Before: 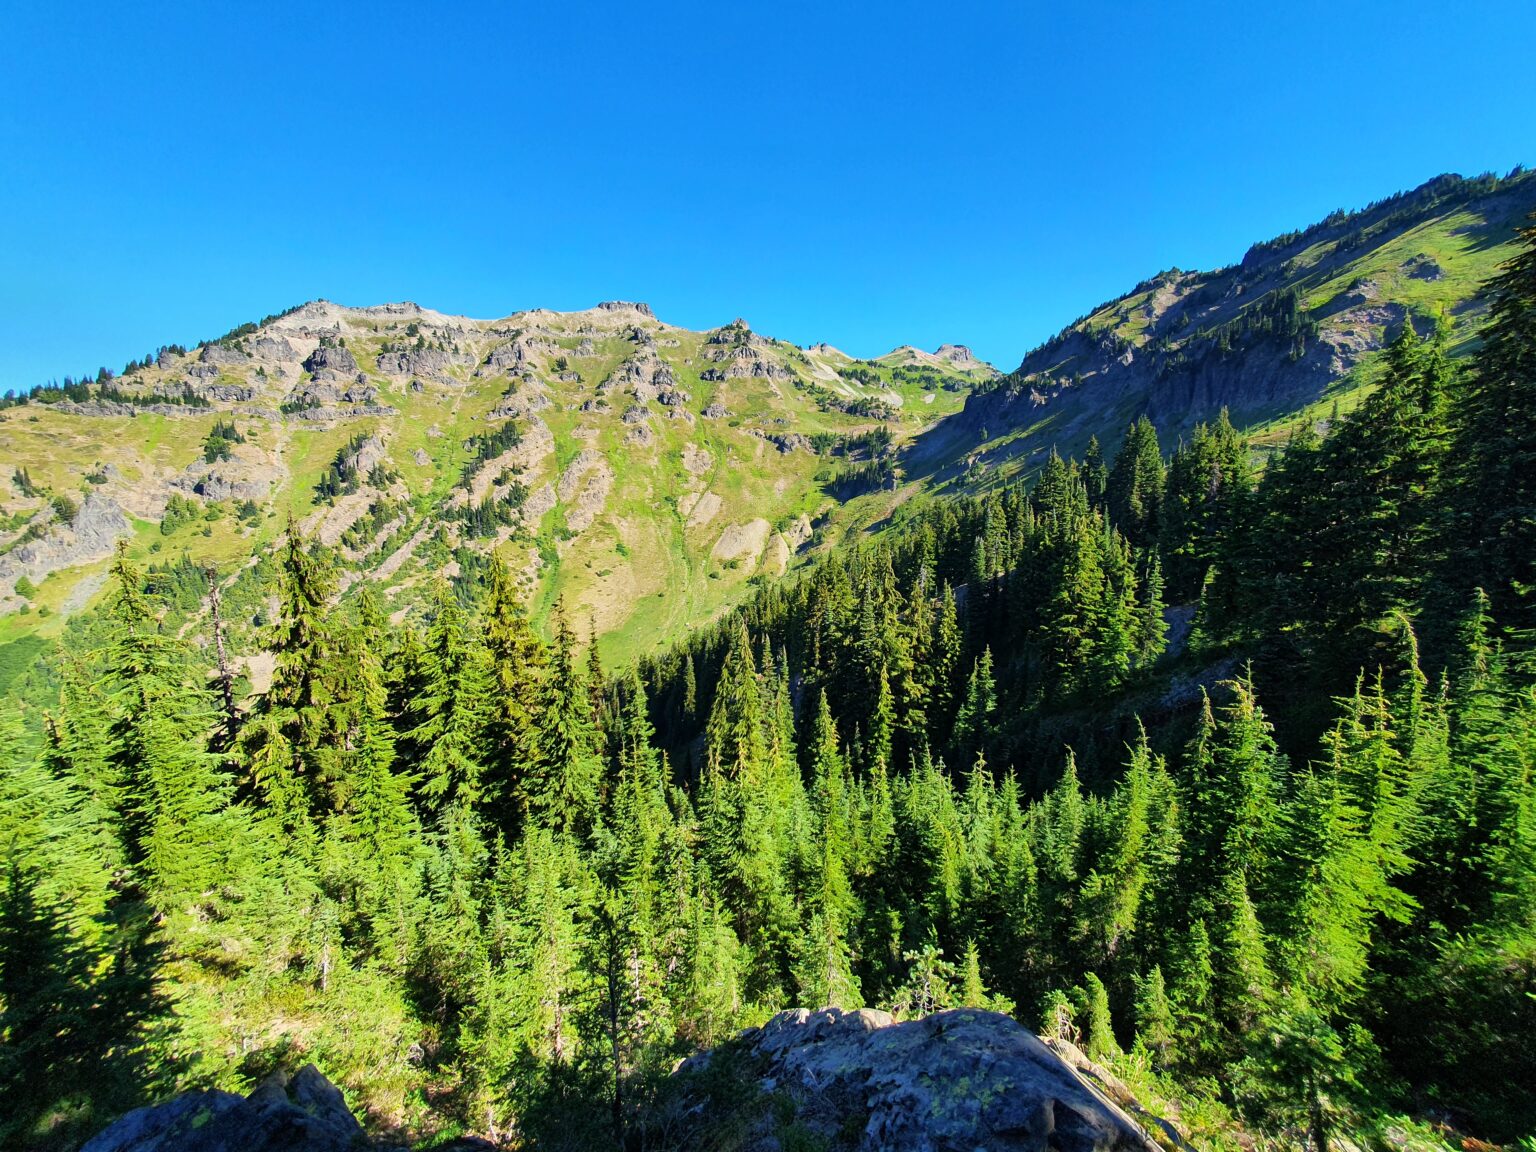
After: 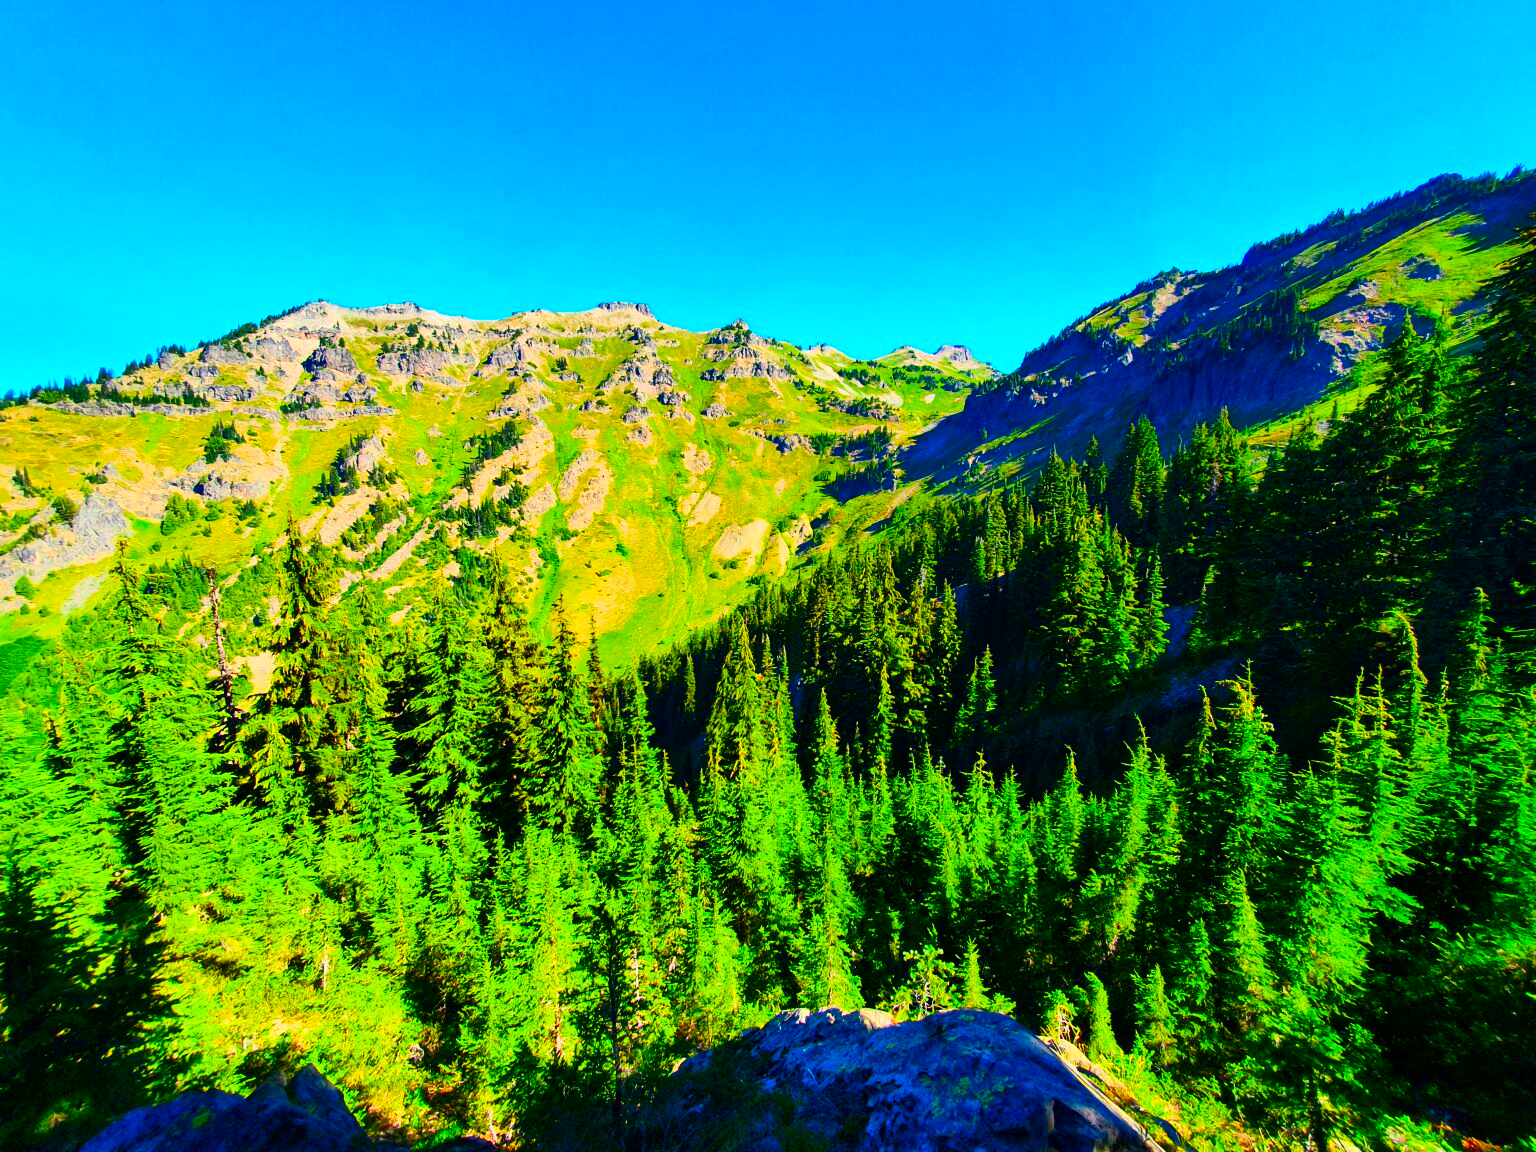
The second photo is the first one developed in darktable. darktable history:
contrast brightness saturation: contrast 0.257, brightness 0.022, saturation 0.877
color balance rgb: linear chroma grading › global chroma 0.412%, perceptual saturation grading › global saturation 29.657%, global vibrance 20%
